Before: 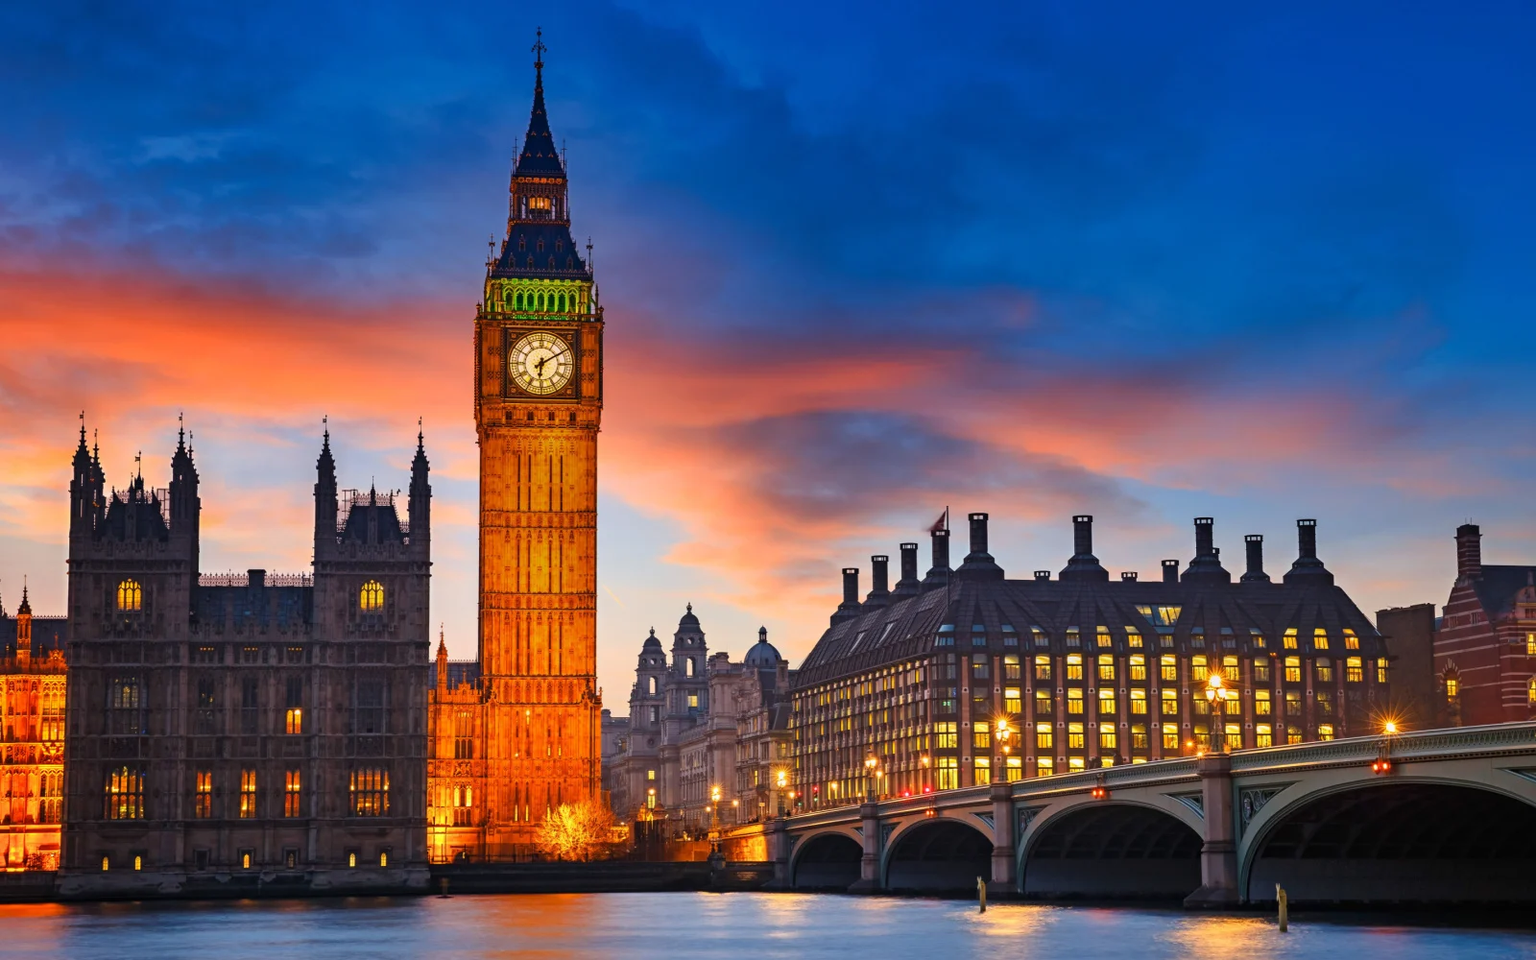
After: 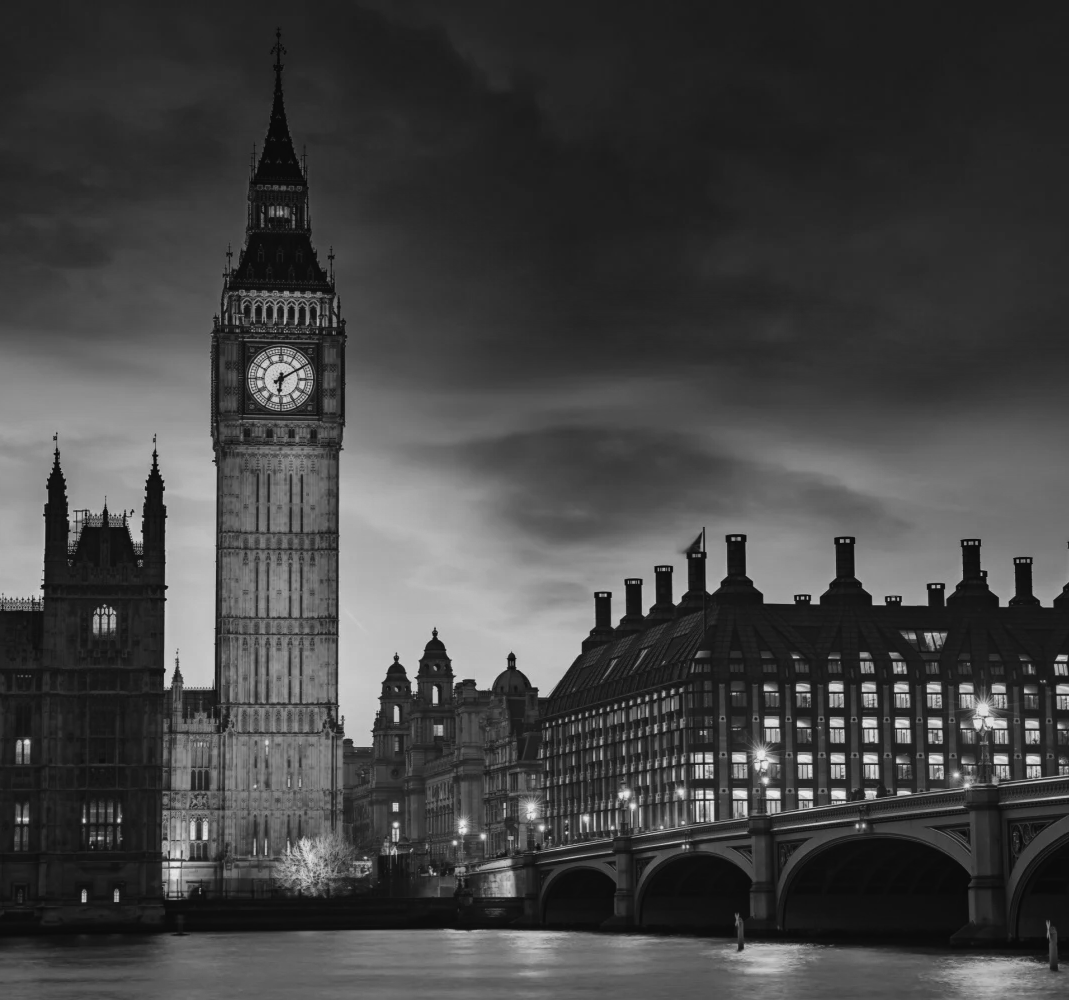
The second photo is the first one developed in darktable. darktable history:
monochrome: a 30.25, b 92.03
crop and rotate: left 17.732%, right 15.423%
exposure: compensate highlight preservation false
color balance rgb: perceptual saturation grading › global saturation 35%, perceptual saturation grading › highlights -30%, perceptual saturation grading › shadows 35%, perceptual brilliance grading › global brilliance 3%, perceptual brilliance grading › highlights -3%, perceptual brilliance grading › shadows 3%
color balance: lift [1.016, 0.983, 1, 1.017], gamma [0.78, 1.018, 1.043, 0.957], gain [0.786, 1.063, 0.937, 1.017], input saturation 118.26%, contrast 13.43%, contrast fulcrum 21.62%, output saturation 82.76%
